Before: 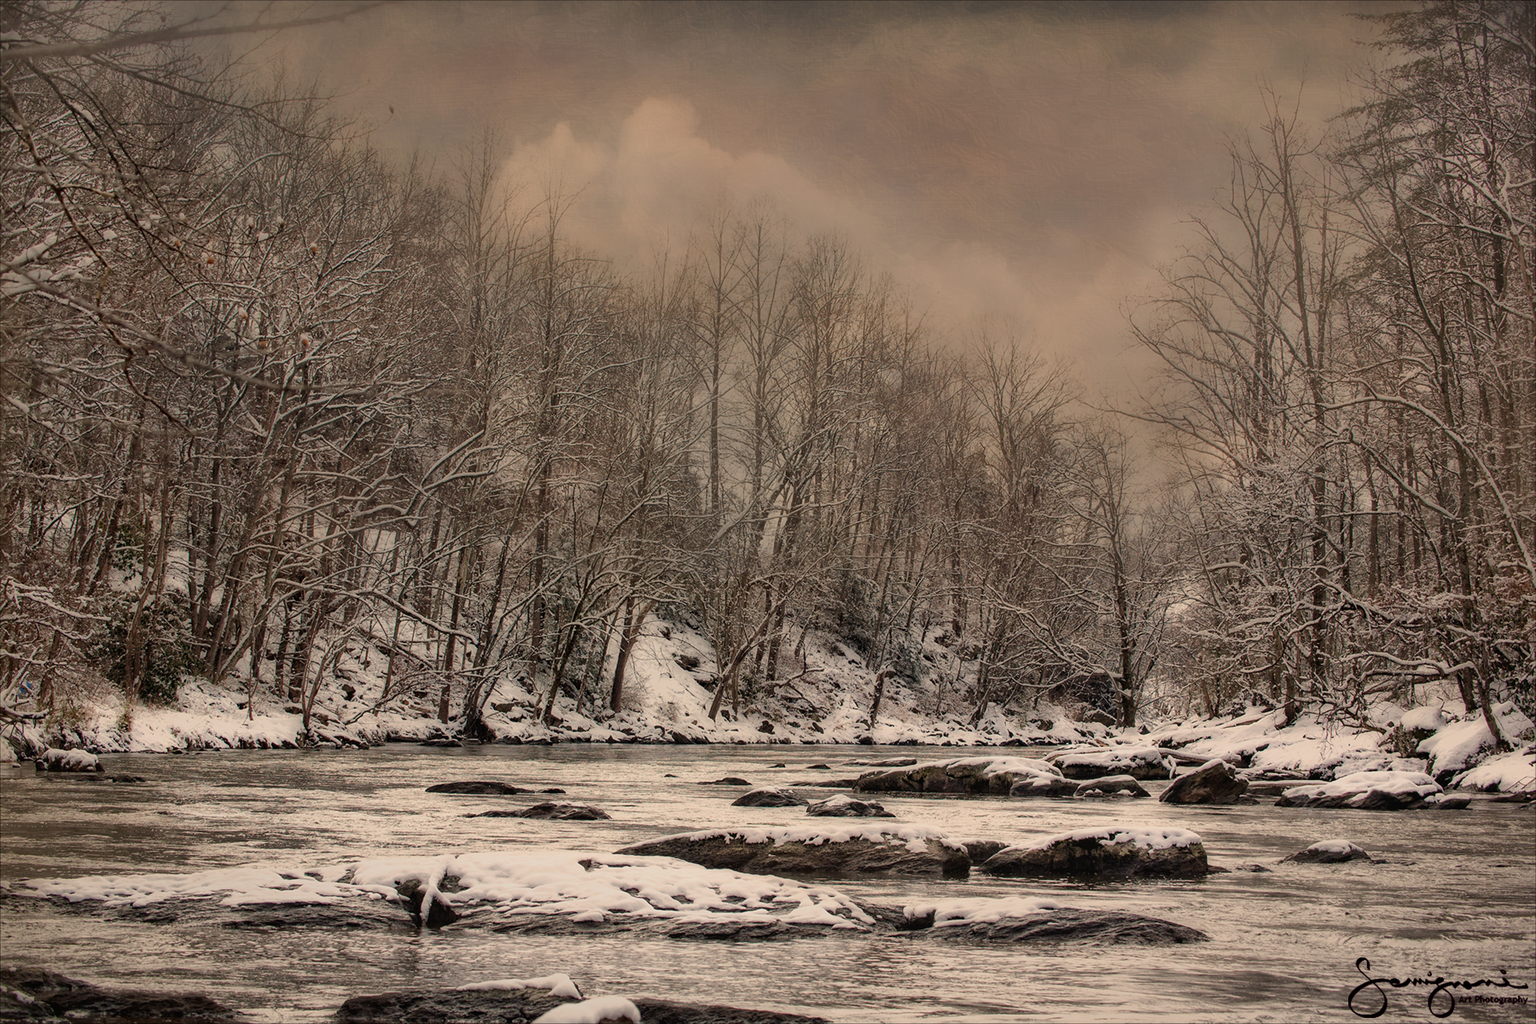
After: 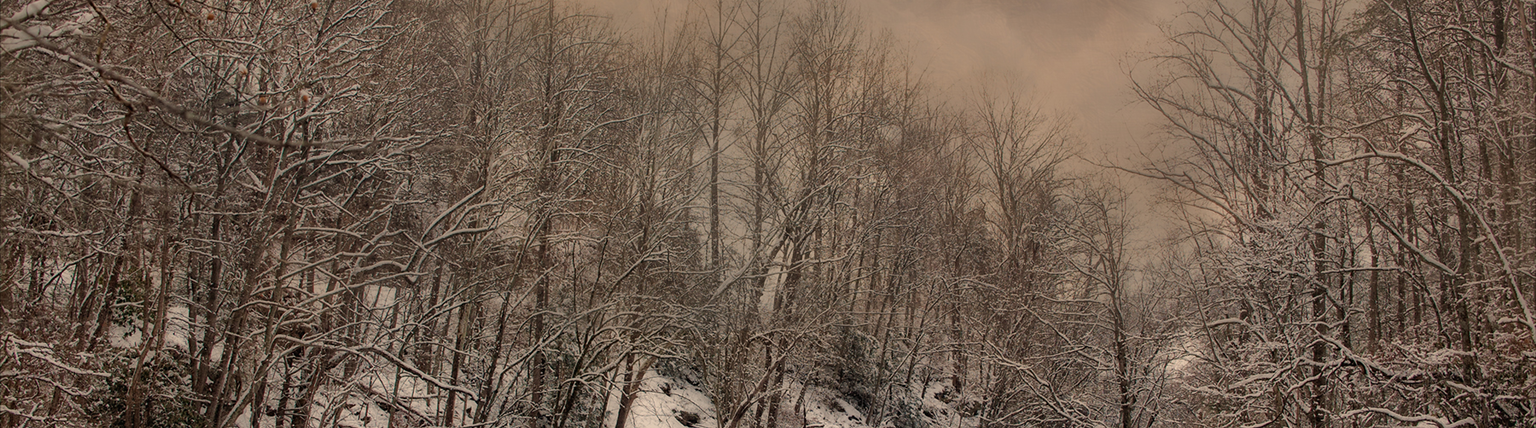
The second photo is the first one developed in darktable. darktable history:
crop and rotate: top 23.84%, bottom 34.294%
